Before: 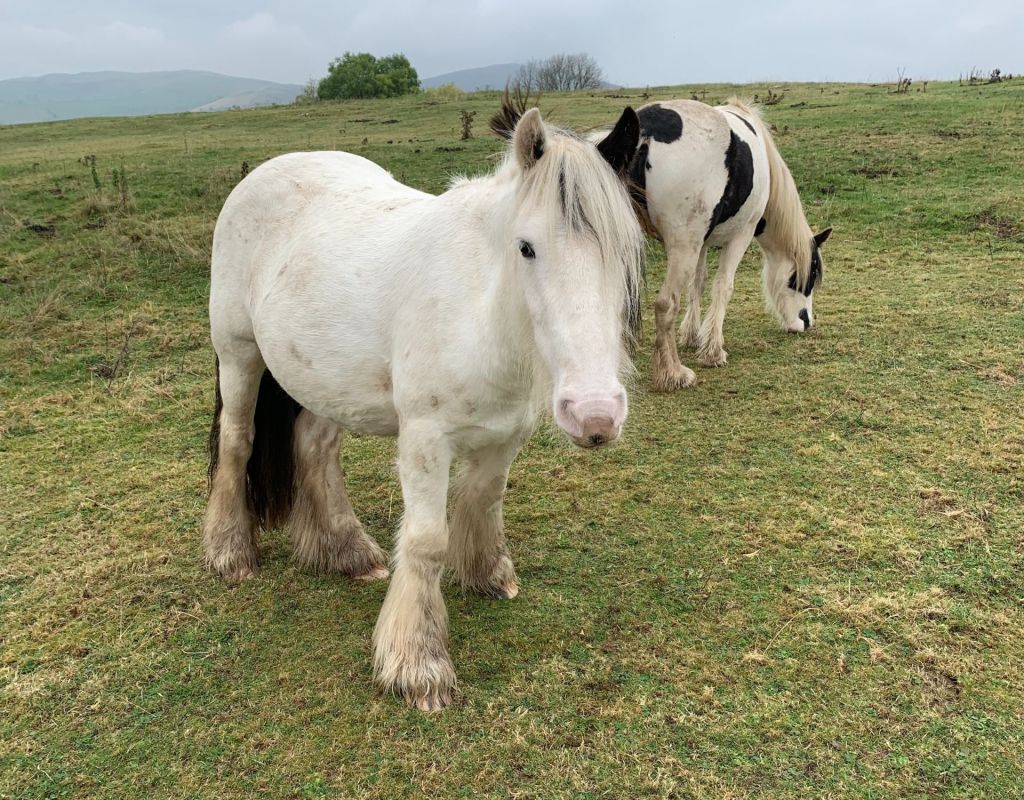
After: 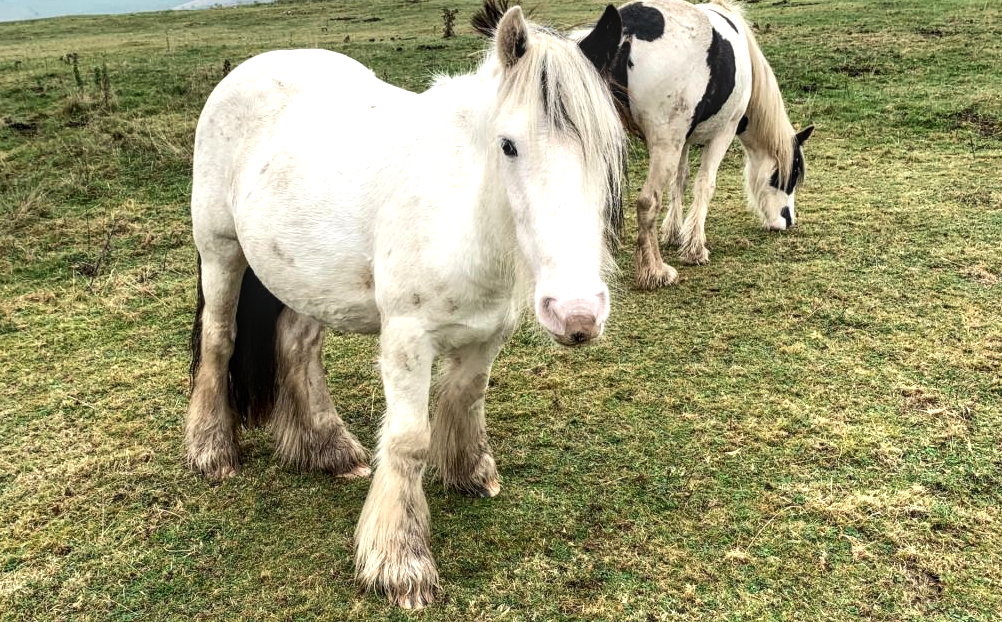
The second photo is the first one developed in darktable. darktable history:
tone equalizer: -8 EV -0.719 EV, -7 EV -0.676 EV, -6 EV -0.617 EV, -5 EV -0.385 EV, -3 EV 0.403 EV, -2 EV 0.6 EV, -1 EV 0.681 EV, +0 EV 0.753 EV, edges refinement/feathering 500, mask exposure compensation -1.57 EV, preserve details no
local contrast: on, module defaults
crop and rotate: left 1.835%, top 12.831%, right 0.301%, bottom 9.308%
color zones: curves: ch0 [(0, 0.5) (0.143, 0.5) (0.286, 0.5) (0.429, 0.5) (0.571, 0.5) (0.714, 0.476) (0.857, 0.5) (1, 0.5)]; ch2 [(0, 0.5) (0.143, 0.5) (0.286, 0.5) (0.429, 0.5) (0.571, 0.5) (0.714, 0.487) (0.857, 0.5) (1, 0.5)]
